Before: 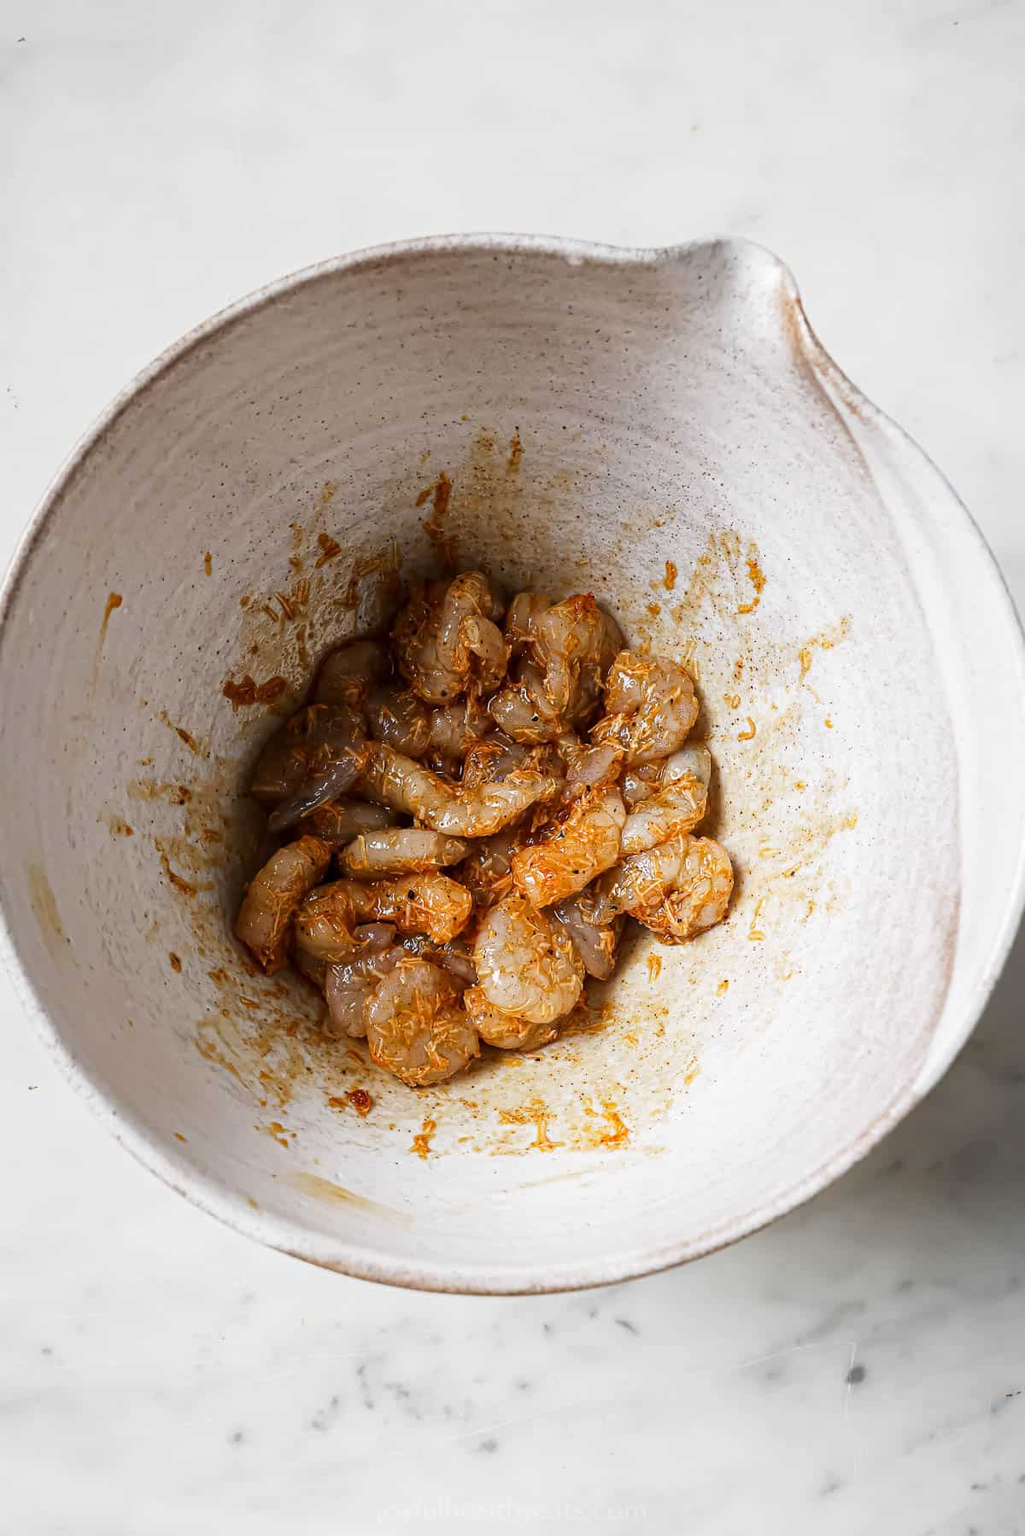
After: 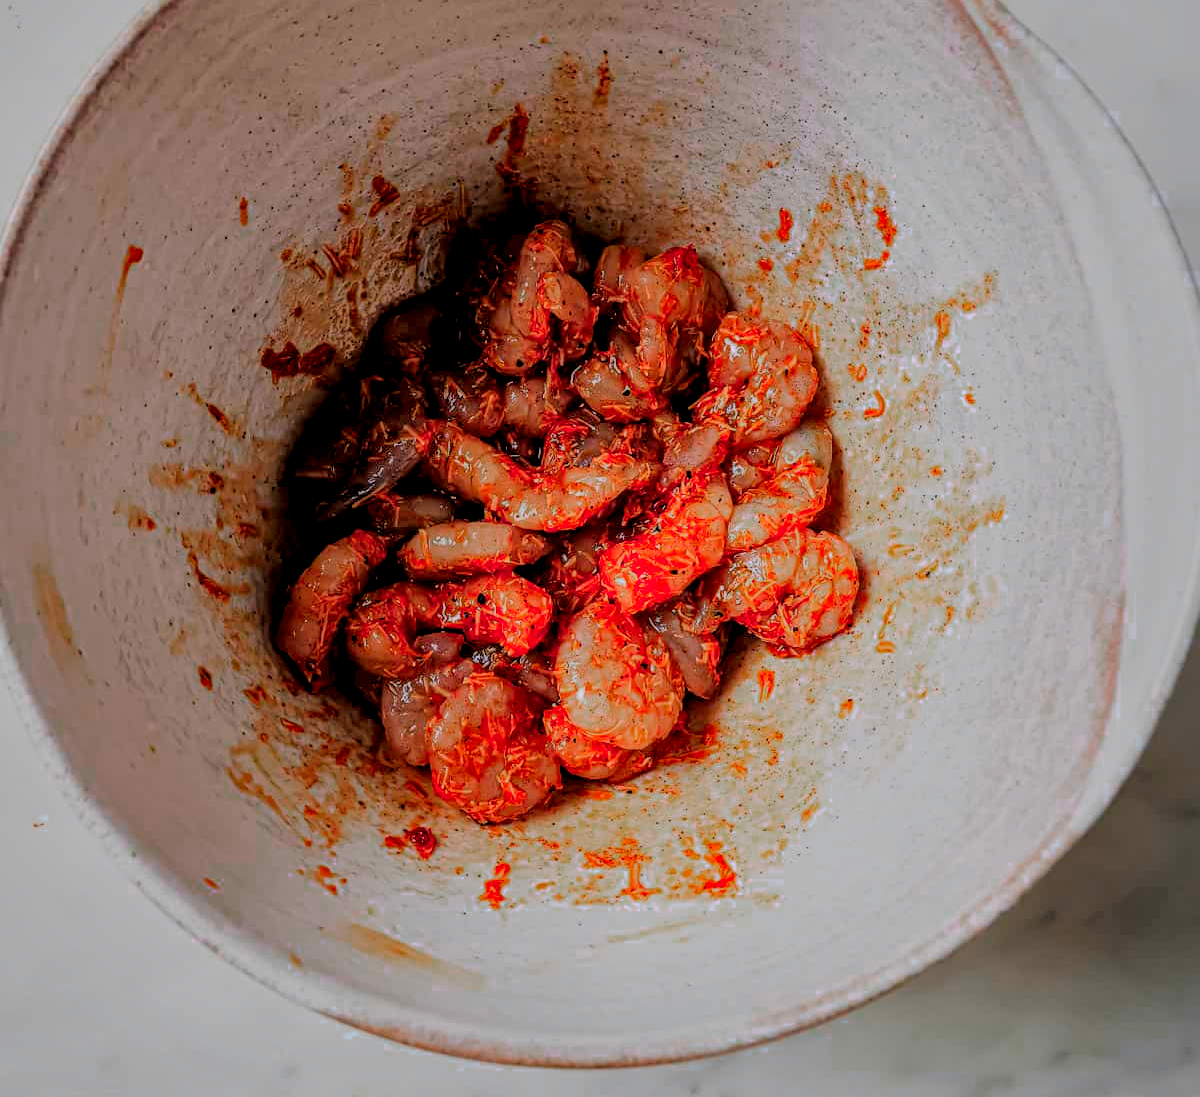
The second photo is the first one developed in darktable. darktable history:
local contrast: detail 130%
crop and rotate: top 25.014%, bottom 14.007%
color zones: curves: ch0 [(0.473, 0.374) (0.742, 0.784)]; ch1 [(0.354, 0.737) (0.742, 0.705)]; ch2 [(0.318, 0.421) (0.758, 0.532)], mix 29.76%
tone curve: curves: ch0 [(0.013, 0) (0.061, 0.059) (0.239, 0.256) (0.502, 0.501) (0.683, 0.676) (0.761, 0.773) (0.858, 0.858) (0.987, 0.945)]; ch1 [(0, 0) (0.172, 0.123) (0.304, 0.267) (0.414, 0.395) (0.472, 0.473) (0.502, 0.502) (0.521, 0.528) (0.583, 0.595) (0.654, 0.673) (0.728, 0.761) (1, 1)]; ch2 [(0, 0) (0.411, 0.424) (0.485, 0.476) (0.502, 0.501) (0.553, 0.557) (0.57, 0.576) (1, 1)], color space Lab, independent channels
exposure: exposure 0.202 EV, compensate highlight preservation false
filmic rgb: middle gray luminance 29.82%, black relative exposure -8.99 EV, white relative exposure 7 EV, target black luminance 0%, hardness 2.91, latitude 1.77%, contrast 0.961, highlights saturation mix 5.83%, shadows ↔ highlights balance 11.87%, add noise in highlights 0, preserve chrominance luminance Y, color science v3 (2019), use custom middle-gray values true, iterations of high-quality reconstruction 0, contrast in highlights soft
shadows and highlights: on, module defaults
